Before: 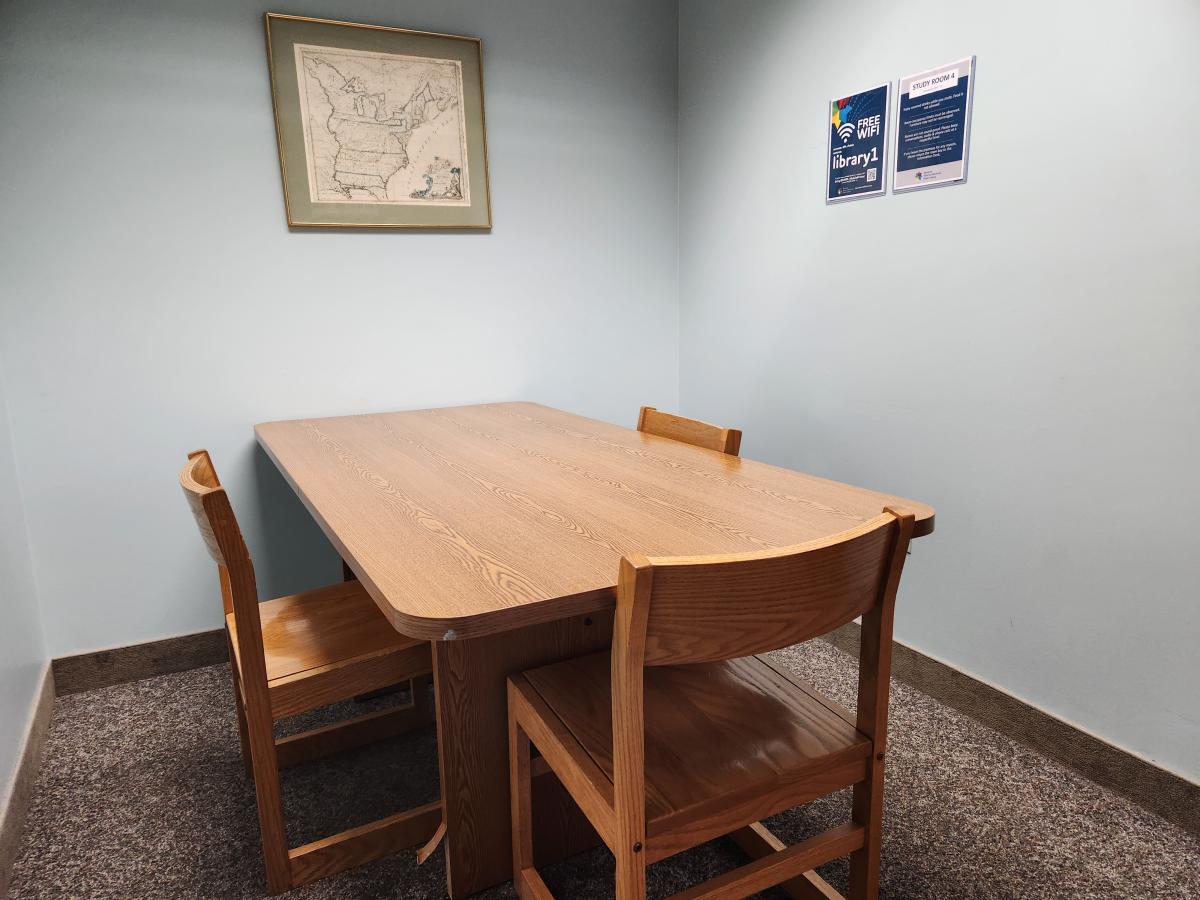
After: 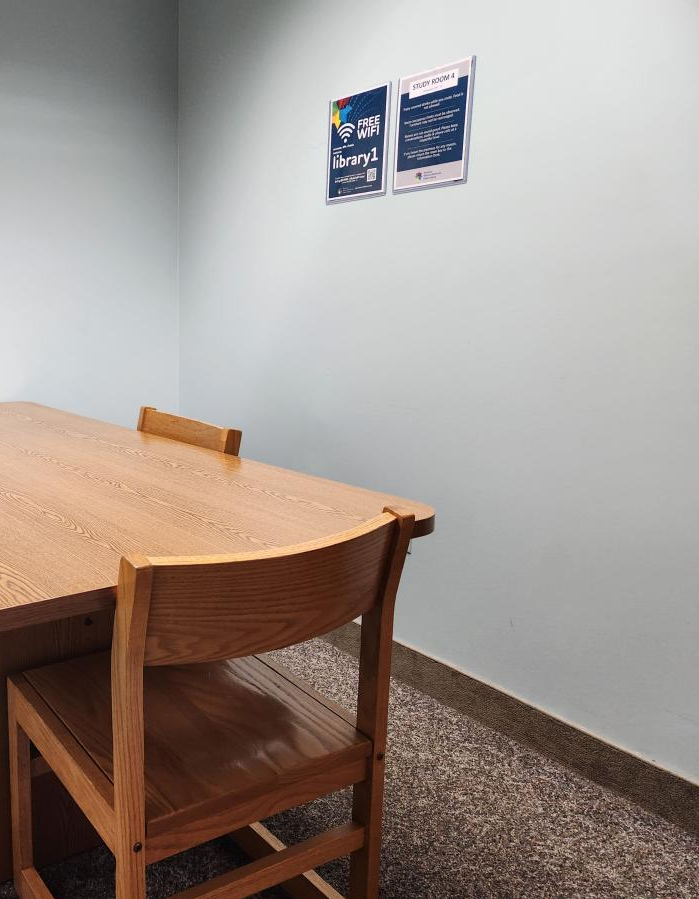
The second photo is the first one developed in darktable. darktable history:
crop: left 41.673%
